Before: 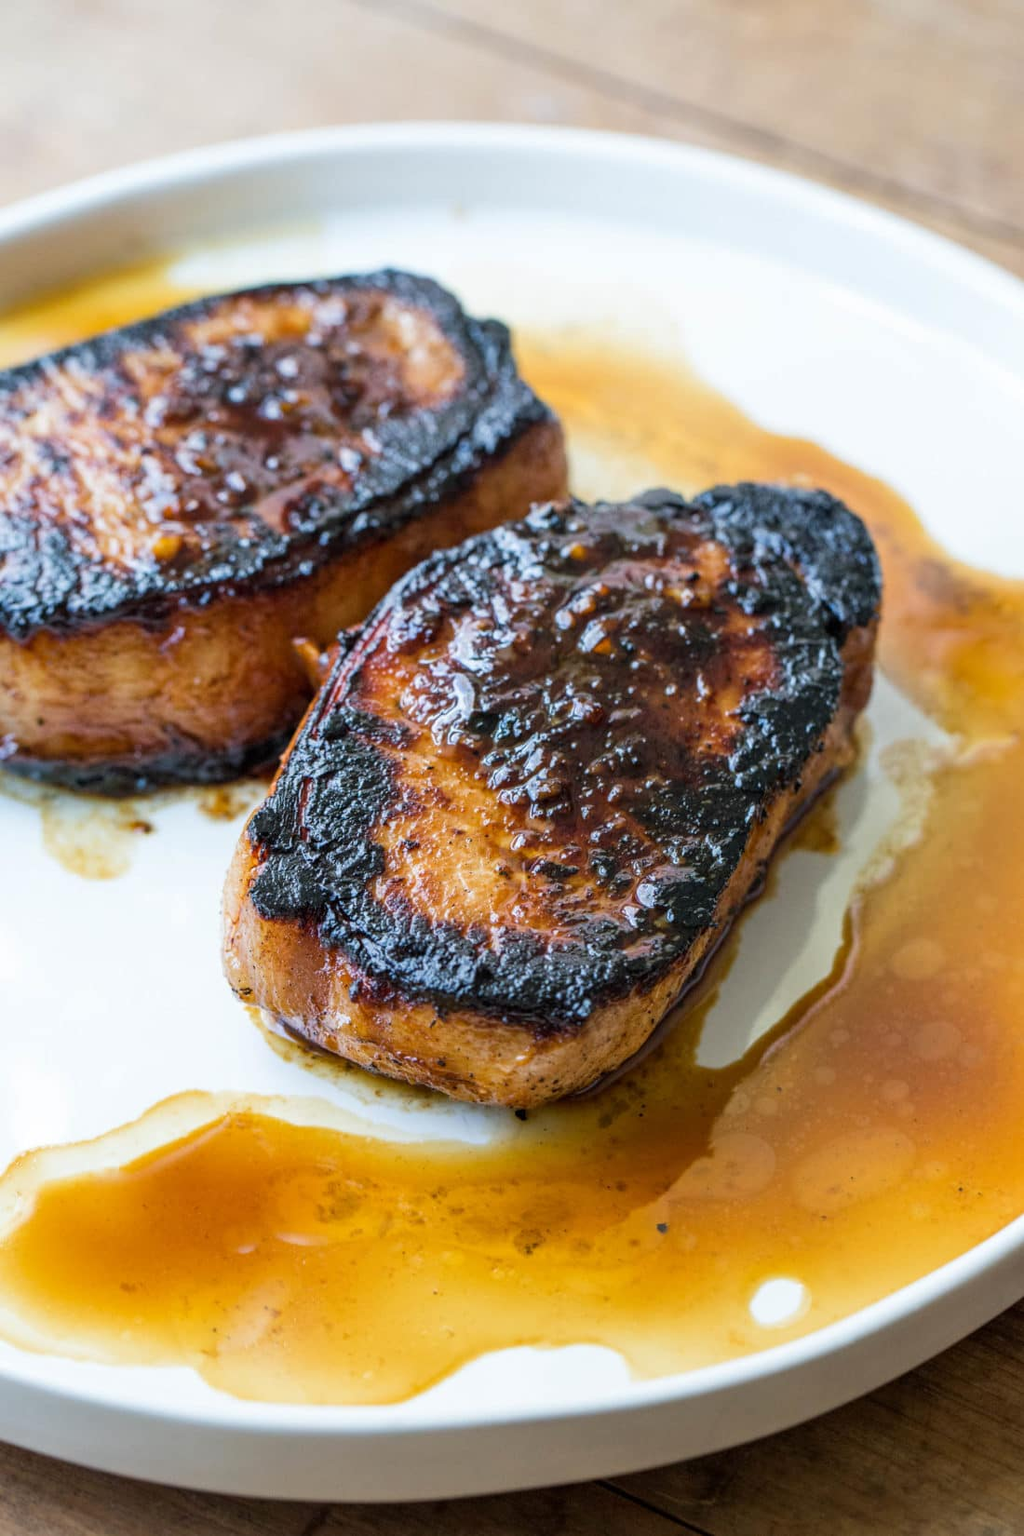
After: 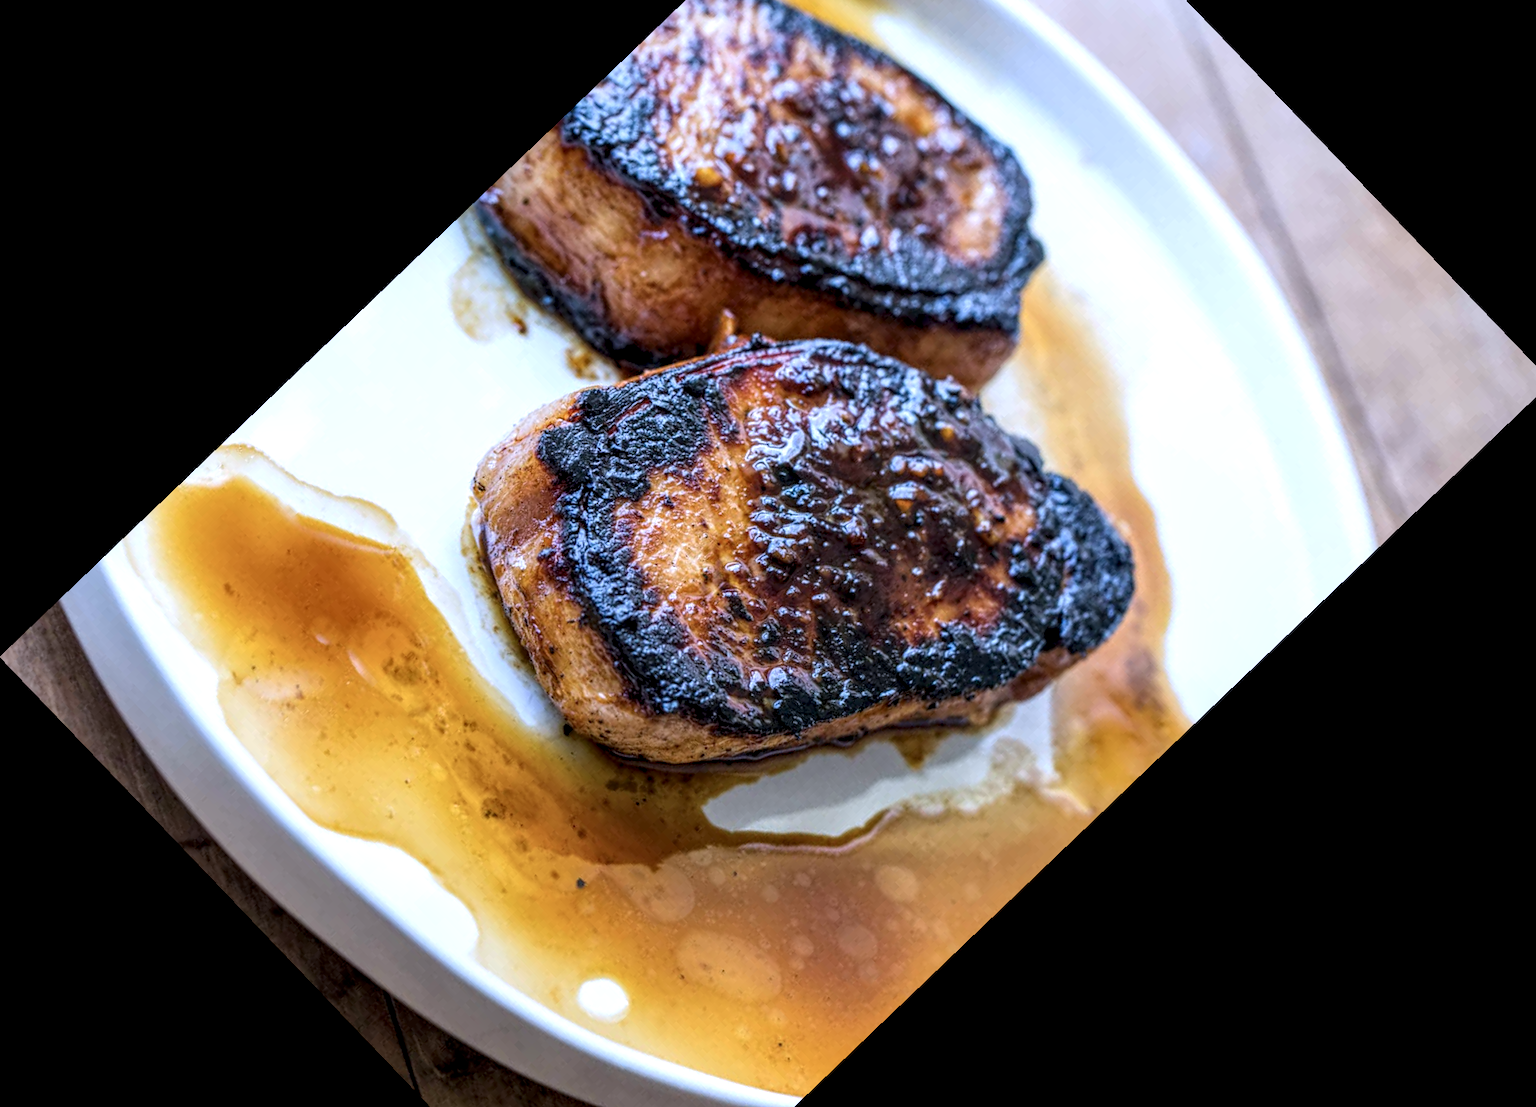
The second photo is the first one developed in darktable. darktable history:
tone equalizer: on, module defaults
color calibration: illuminant as shot in camera, x 0.377, y 0.392, temperature 4169.3 K, saturation algorithm version 1 (2020)
local contrast: highlights 100%, shadows 100%, detail 200%, midtone range 0.2
crop and rotate: angle -46.26°, top 16.234%, right 0.912%, bottom 11.704%
